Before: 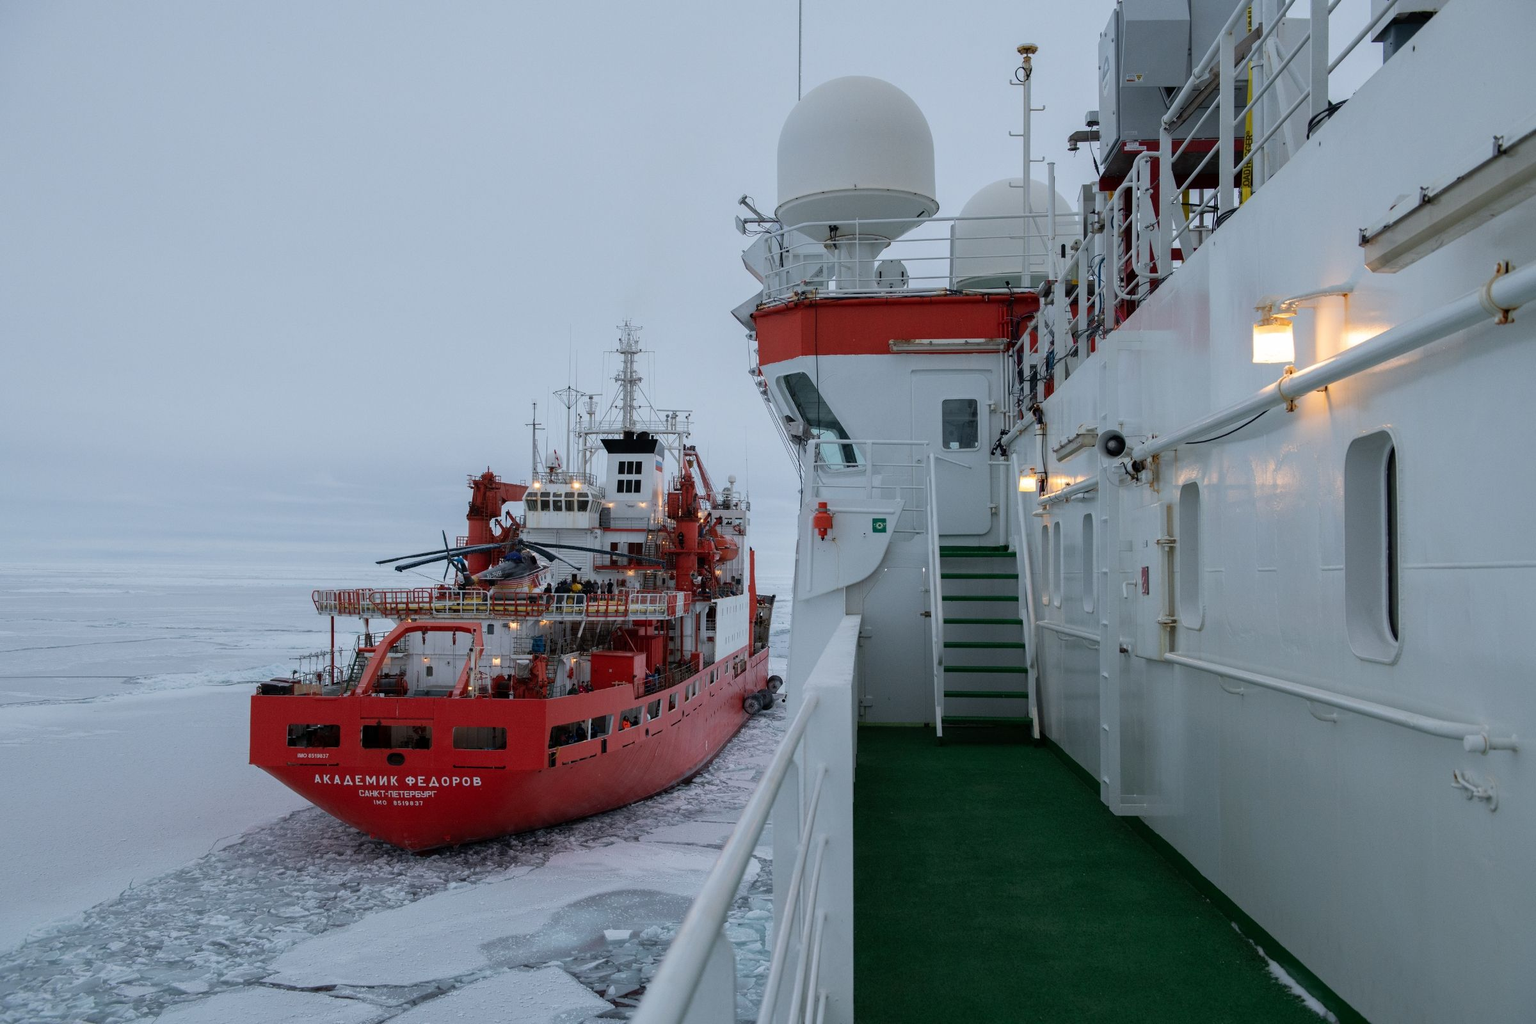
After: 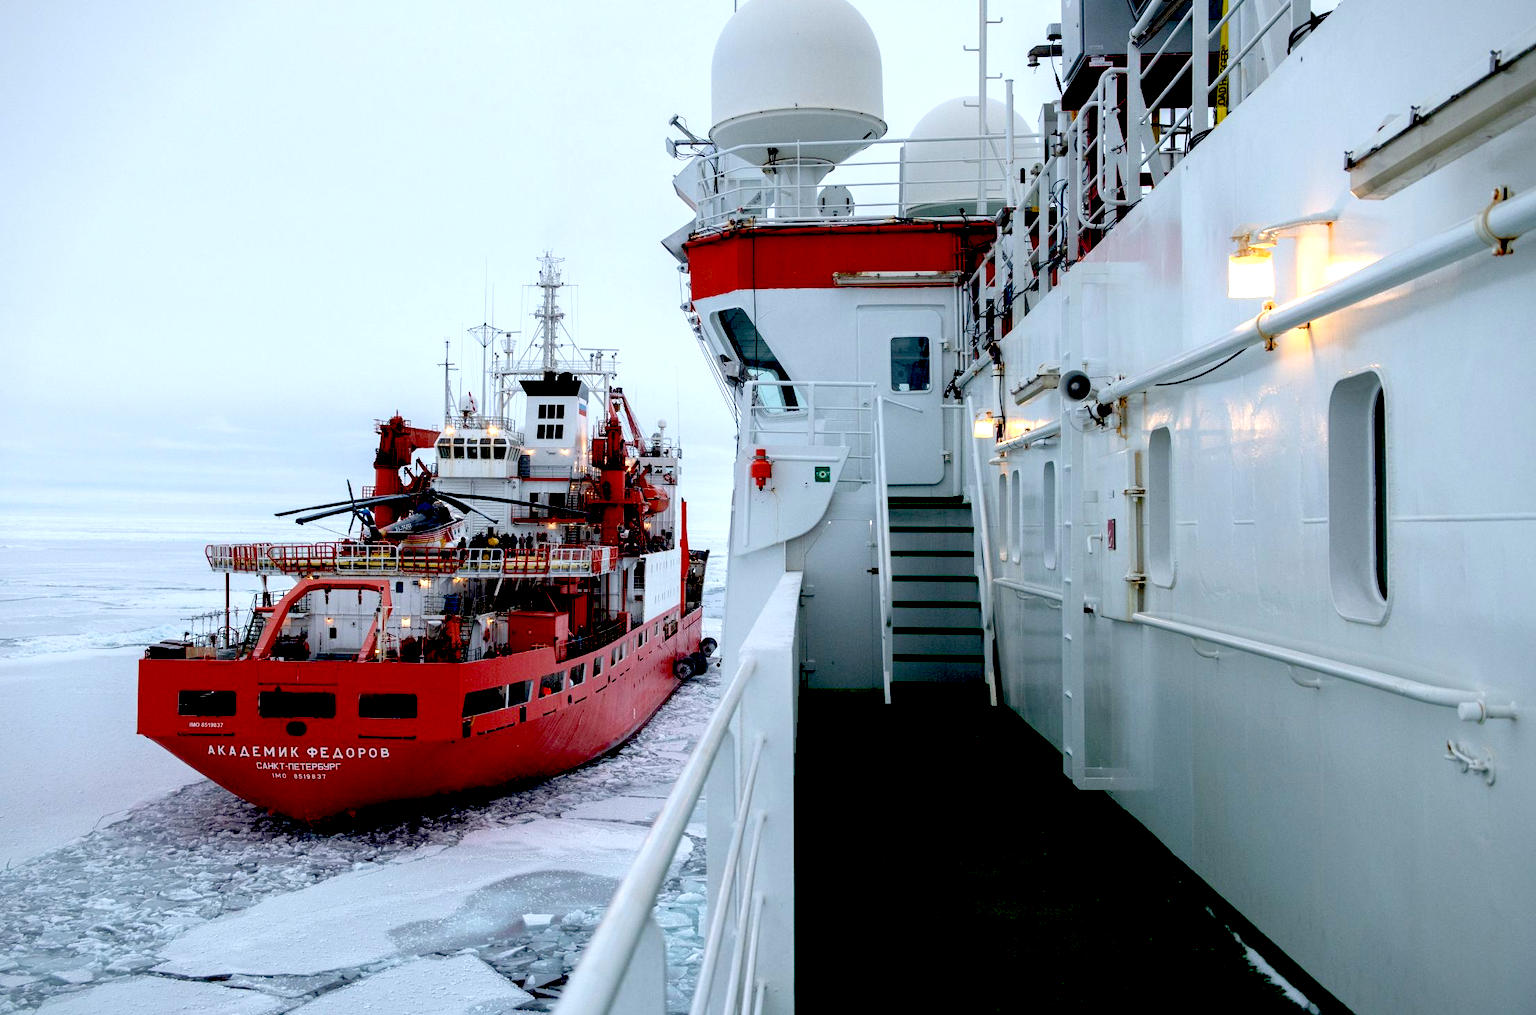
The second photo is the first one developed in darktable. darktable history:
vignetting: fall-off start 97.28%, fall-off radius 79.48%, brightness -0.63, saturation -0.004, width/height ratio 1.109
crop and rotate: left 8.063%, top 8.789%
exposure: black level correction 0.034, exposure 0.906 EV, compensate highlight preservation false
